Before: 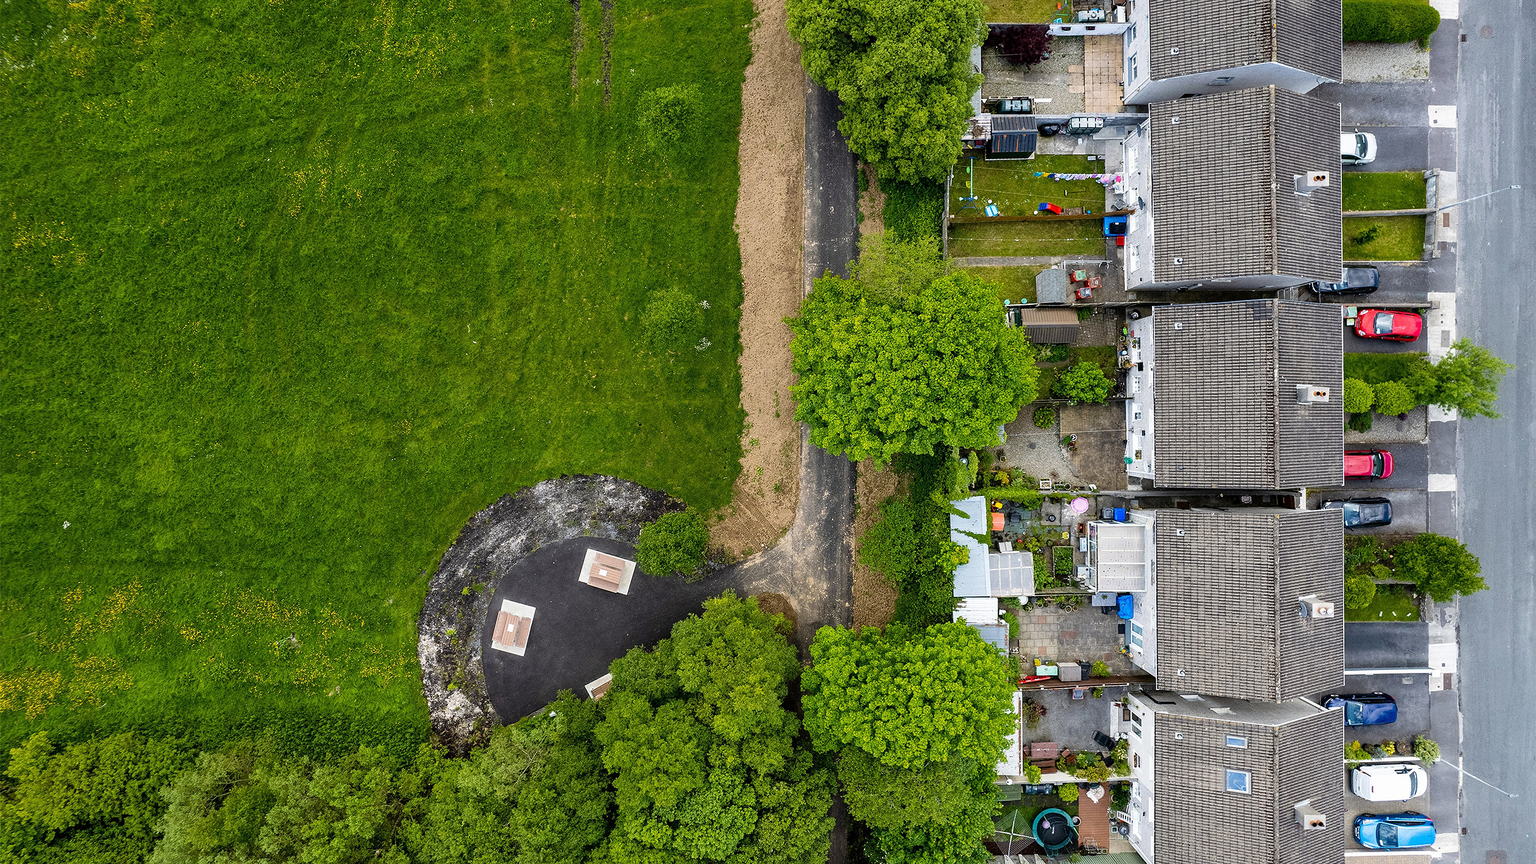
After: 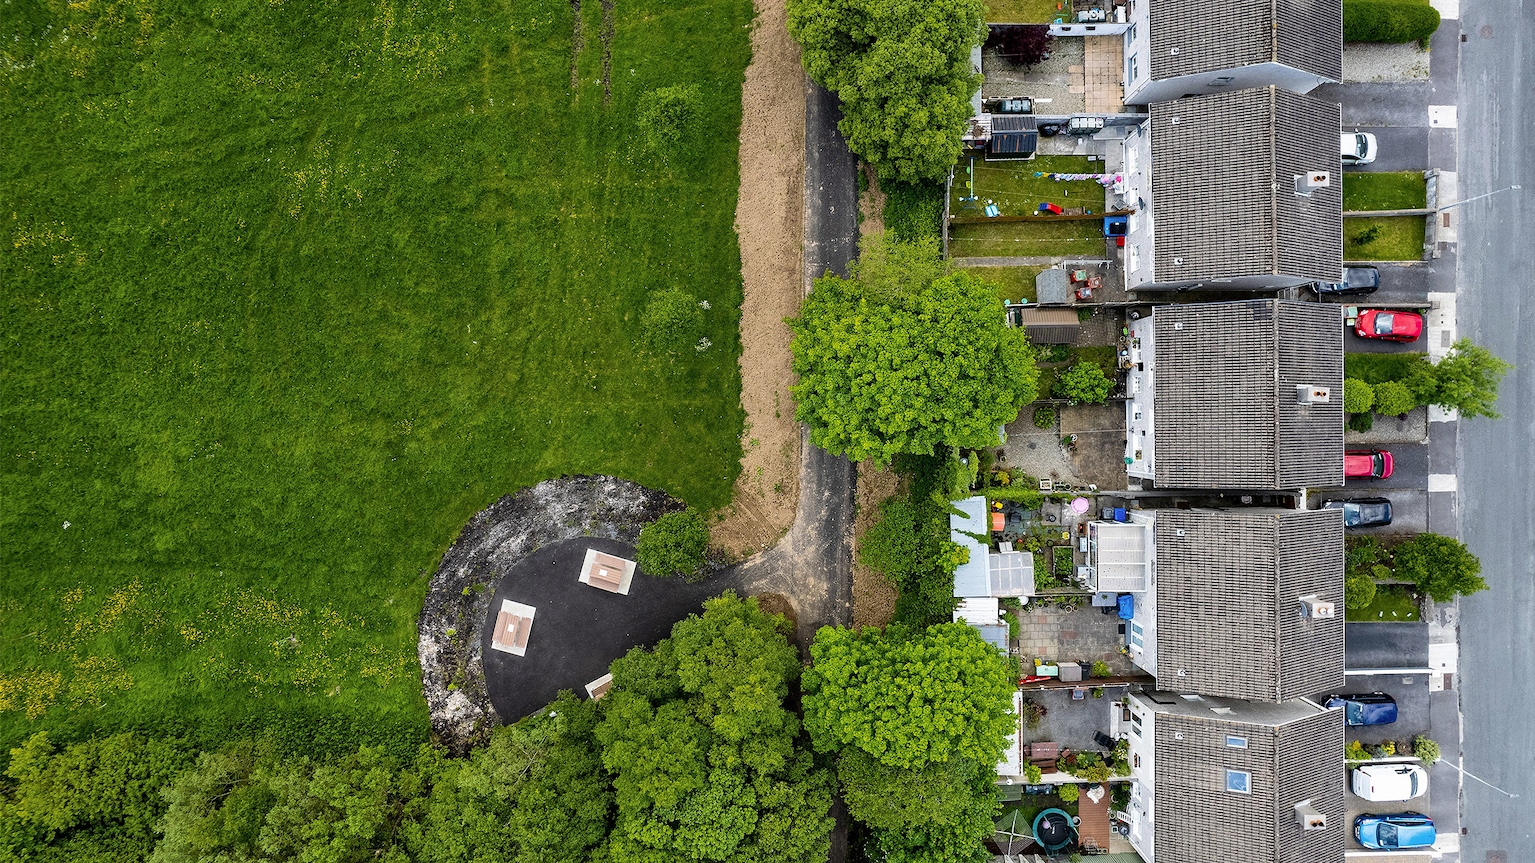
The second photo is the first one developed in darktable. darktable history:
color balance rgb: shadows lift › luminance -20.024%, power › hue 62.45°, linear chroma grading › shadows -7.469%, linear chroma grading › highlights -7.457%, linear chroma grading › global chroma -10.551%, linear chroma grading › mid-tones -8.317%, perceptual saturation grading › global saturation 25.088%
